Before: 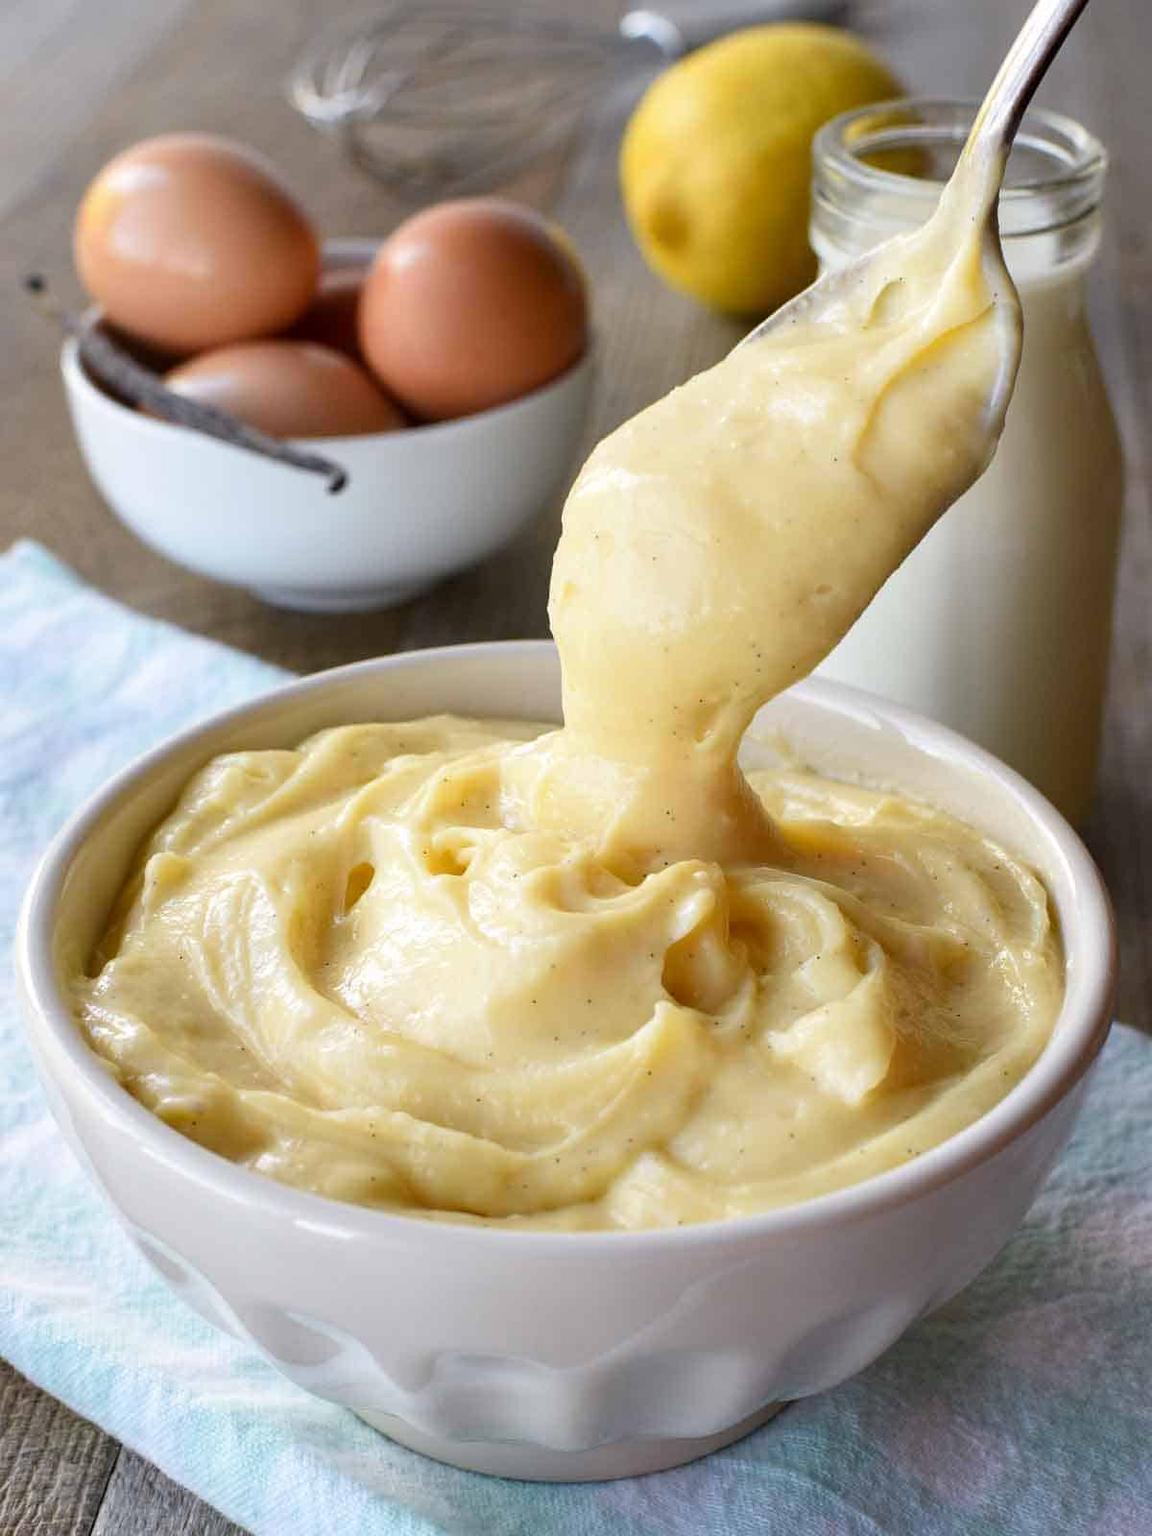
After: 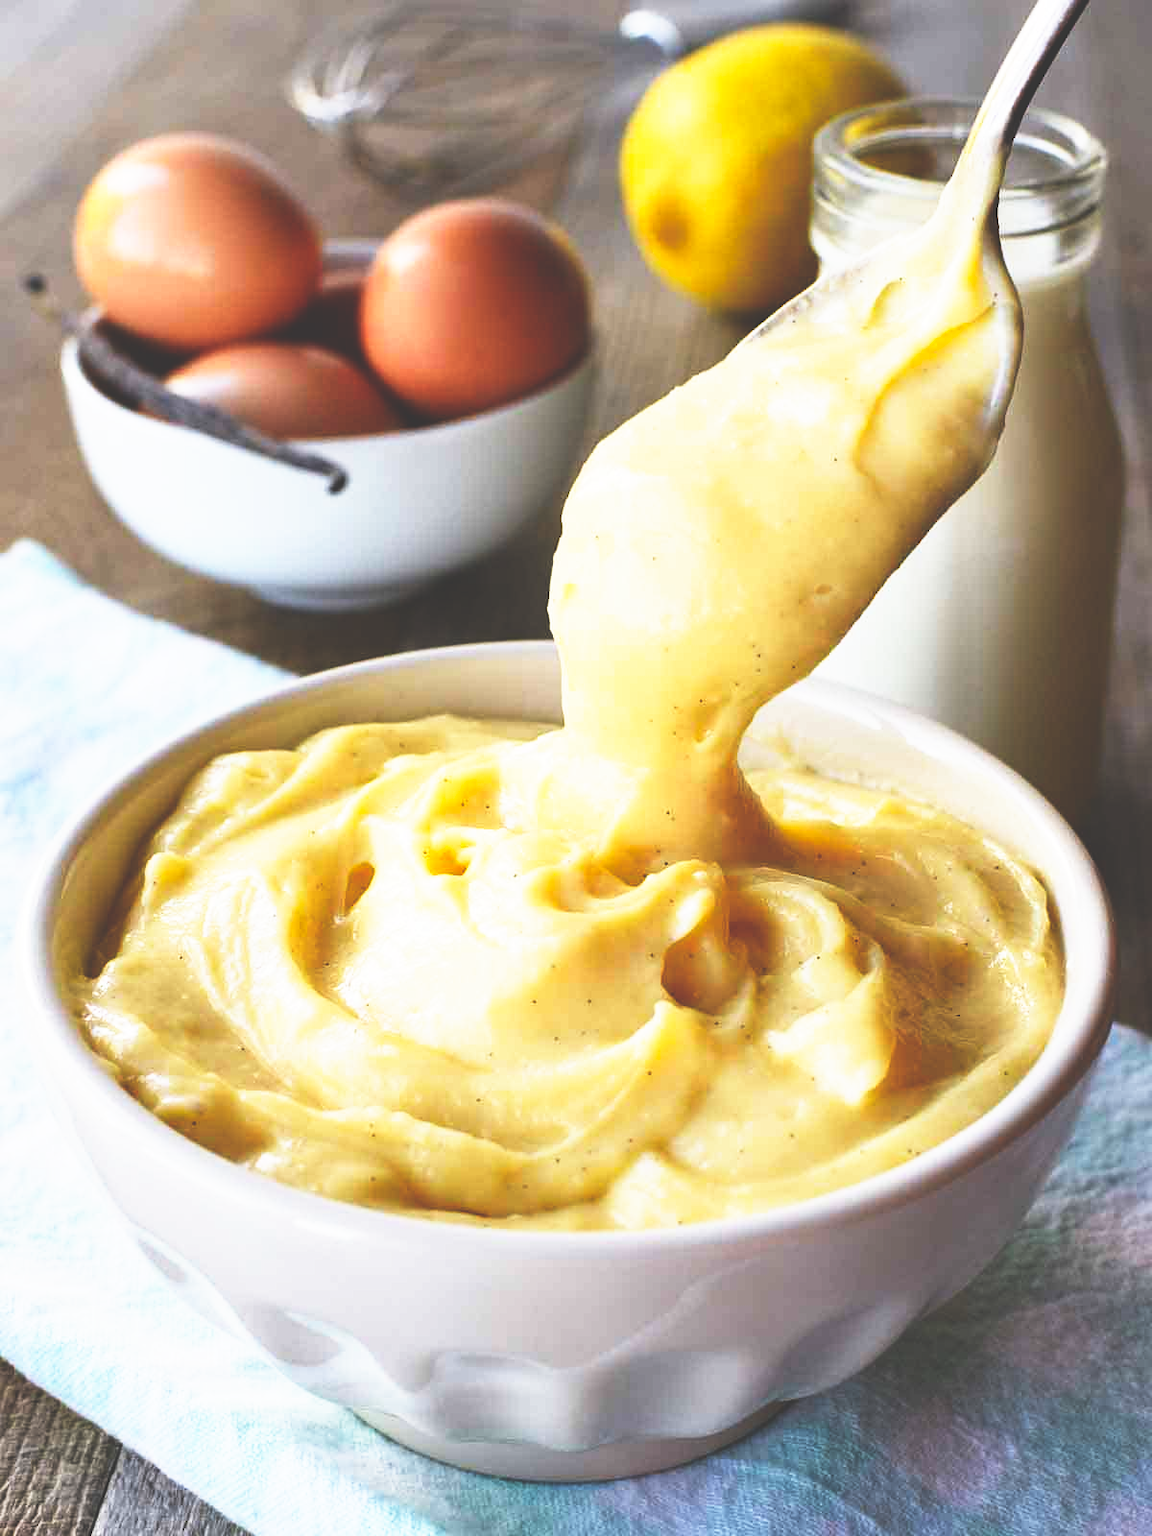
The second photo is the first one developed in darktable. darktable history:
color balance: output saturation 110%
base curve: curves: ch0 [(0, 0.036) (0.007, 0.037) (0.604, 0.887) (1, 1)], preserve colors none
